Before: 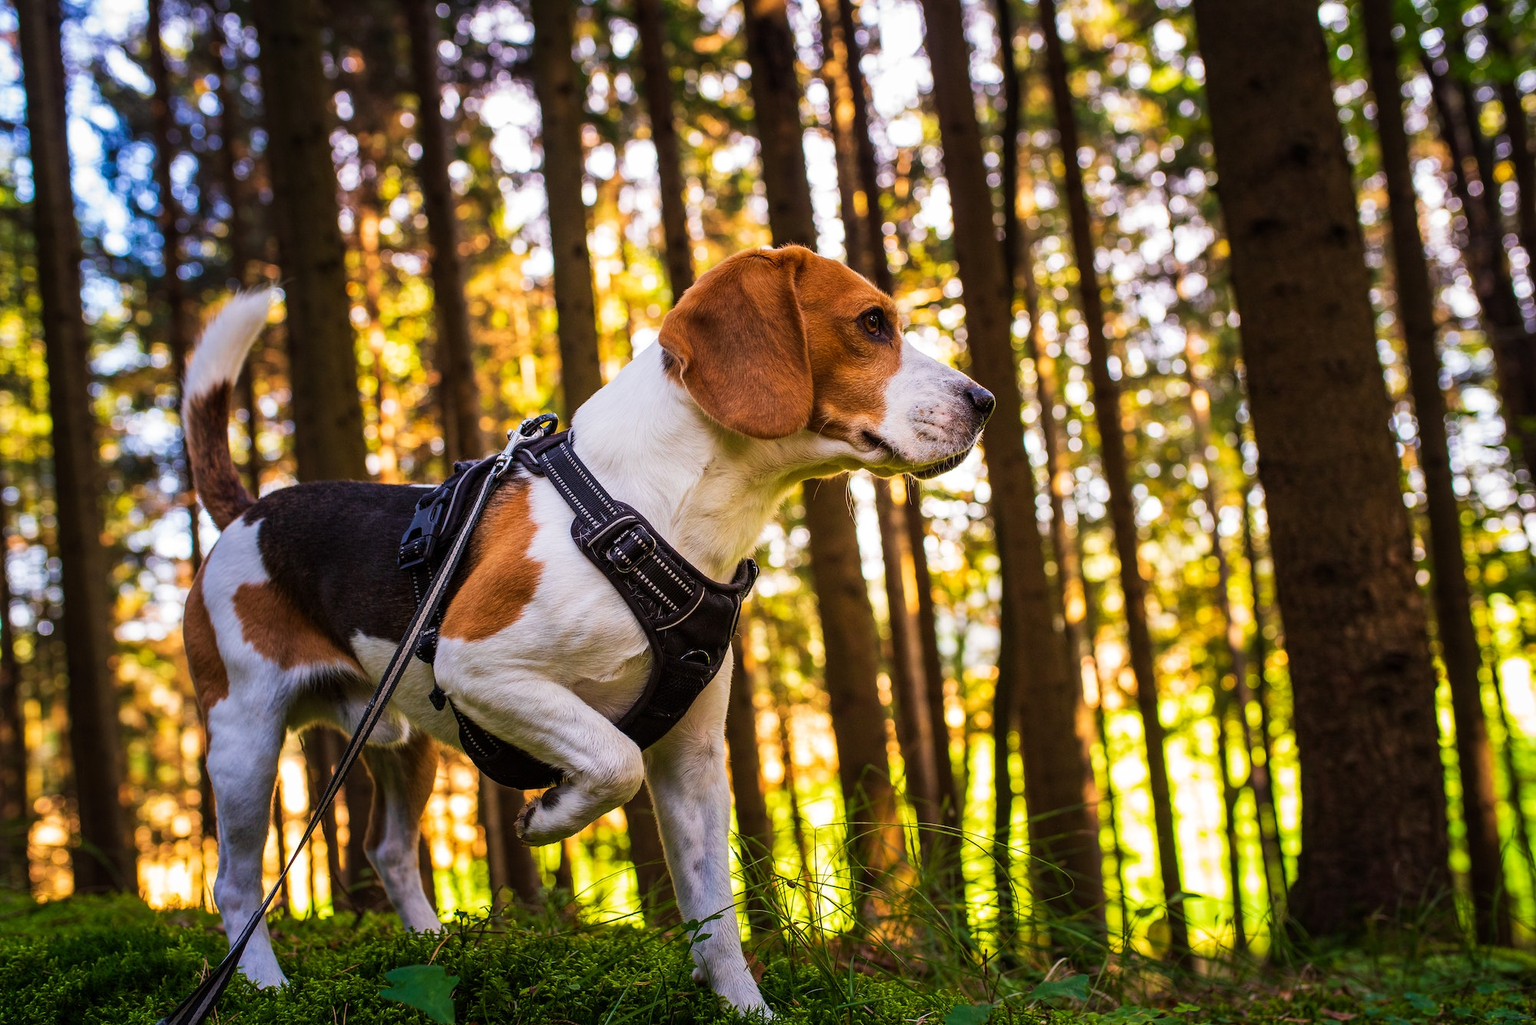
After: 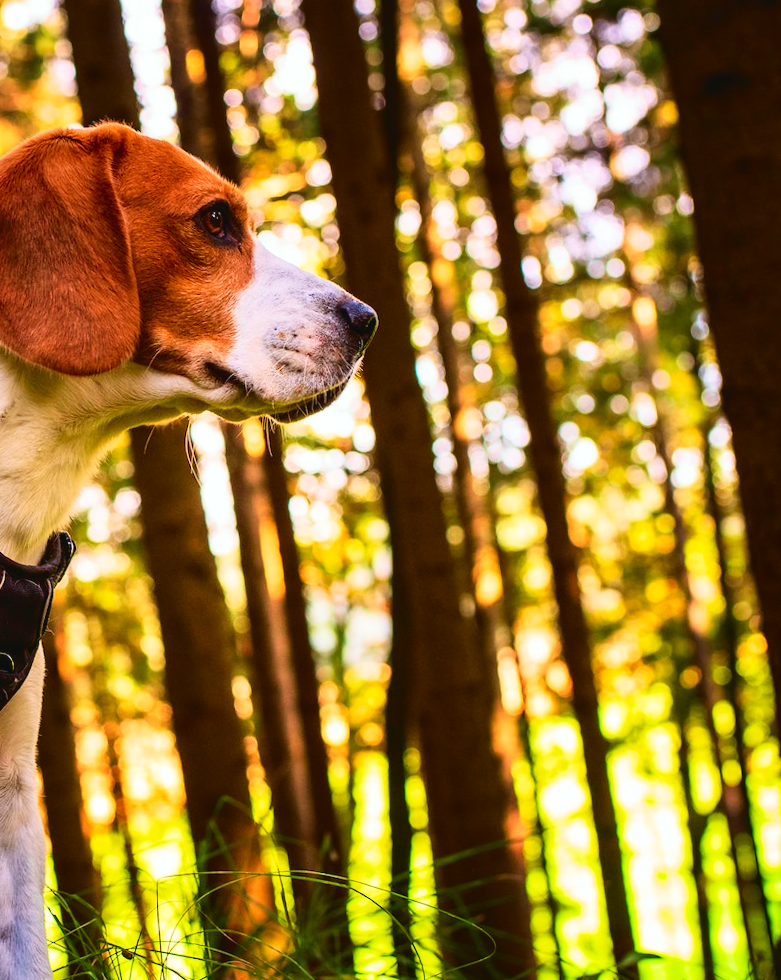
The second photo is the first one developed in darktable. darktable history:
crop: left 45.721%, top 13.393%, right 14.118%, bottom 10.01%
rotate and perspective: rotation -1.42°, crop left 0.016, crop right 0.984, crop top 0.035, crop bottom 0.965
tone curve: curves: ch0 [(0.001, 0.034) (0.115, 0.093) (0.251, 0.232) (0.382, 0.397) (0.652, 0.719) (0.802, 0.876) (1, 0.998)]; ch1 [(0, 0) (0.384, 0.324) (0.472, 0.466) (0.504, 0.5) (0.517, 0.533) (0.547, 0.564) (0.582, 0.628) (0.657, 0.727) (1, 1)]; ch2 [(0, 0) (0.278, 0.232) (0.5, 0.5) (0.531, 0.552) (0.61, 0.653) (1, 1)], color space Lab, independent channels, preserve colors none
